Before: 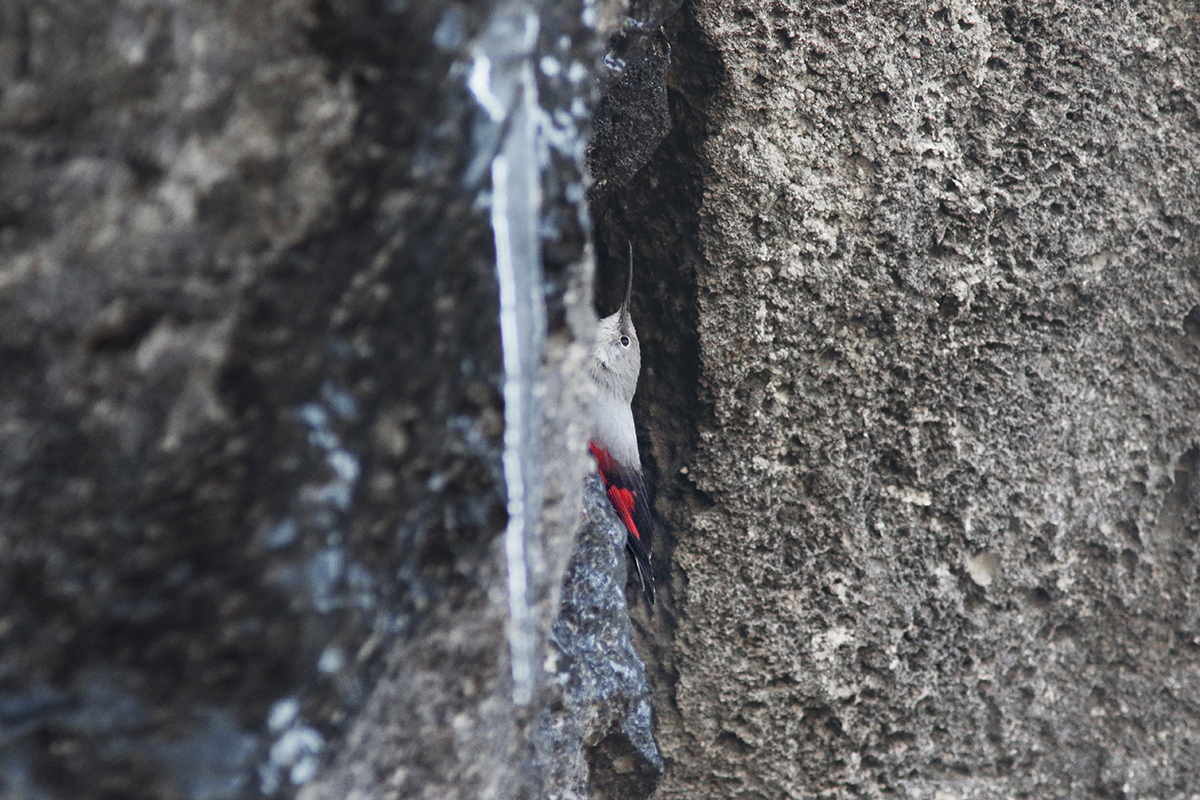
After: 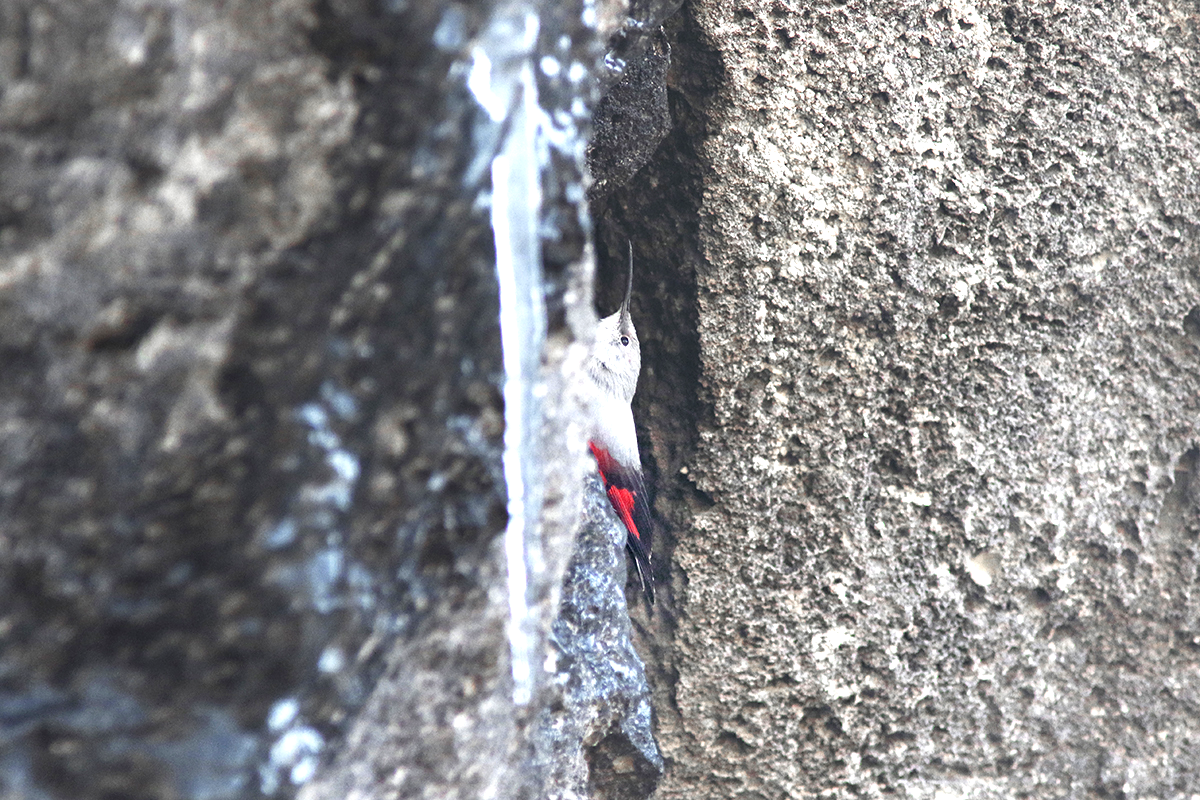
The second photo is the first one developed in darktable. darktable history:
exposure: exposure 1.135 EV, compensate highlight preservation false
